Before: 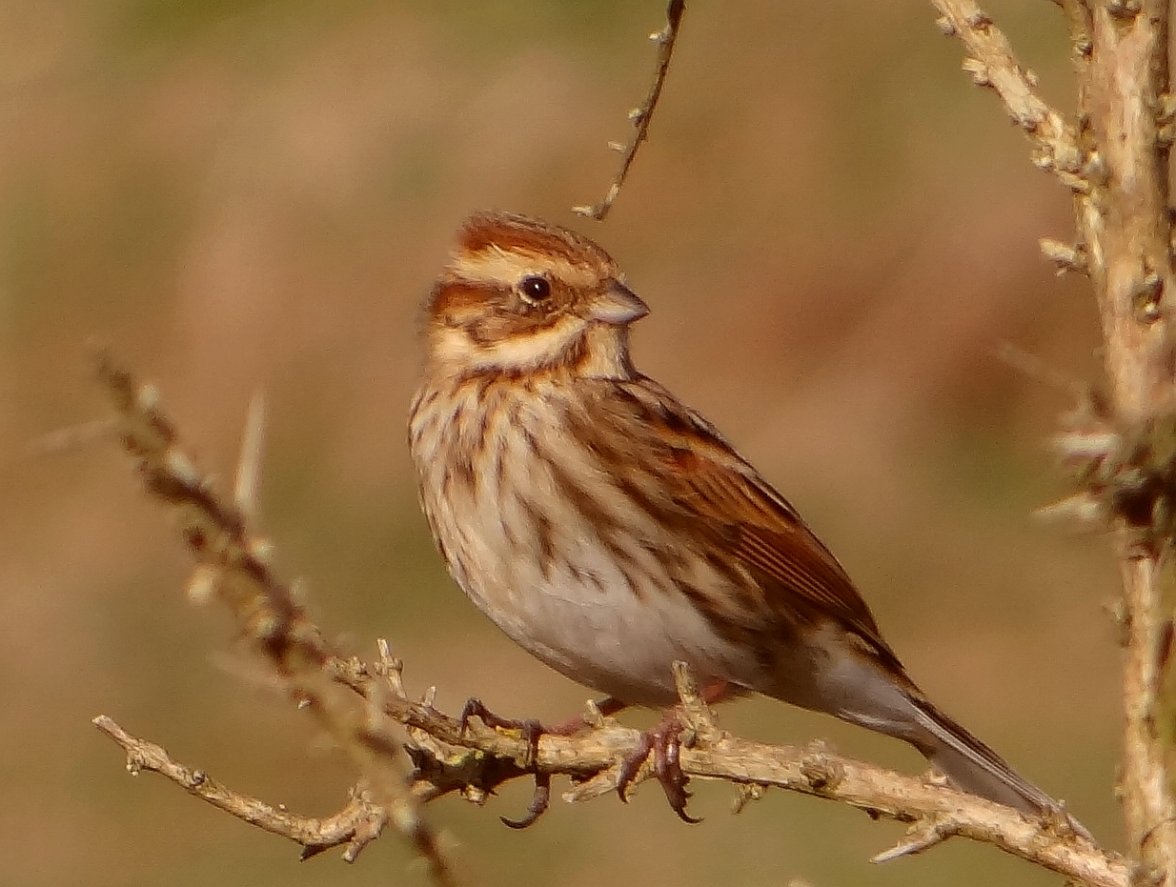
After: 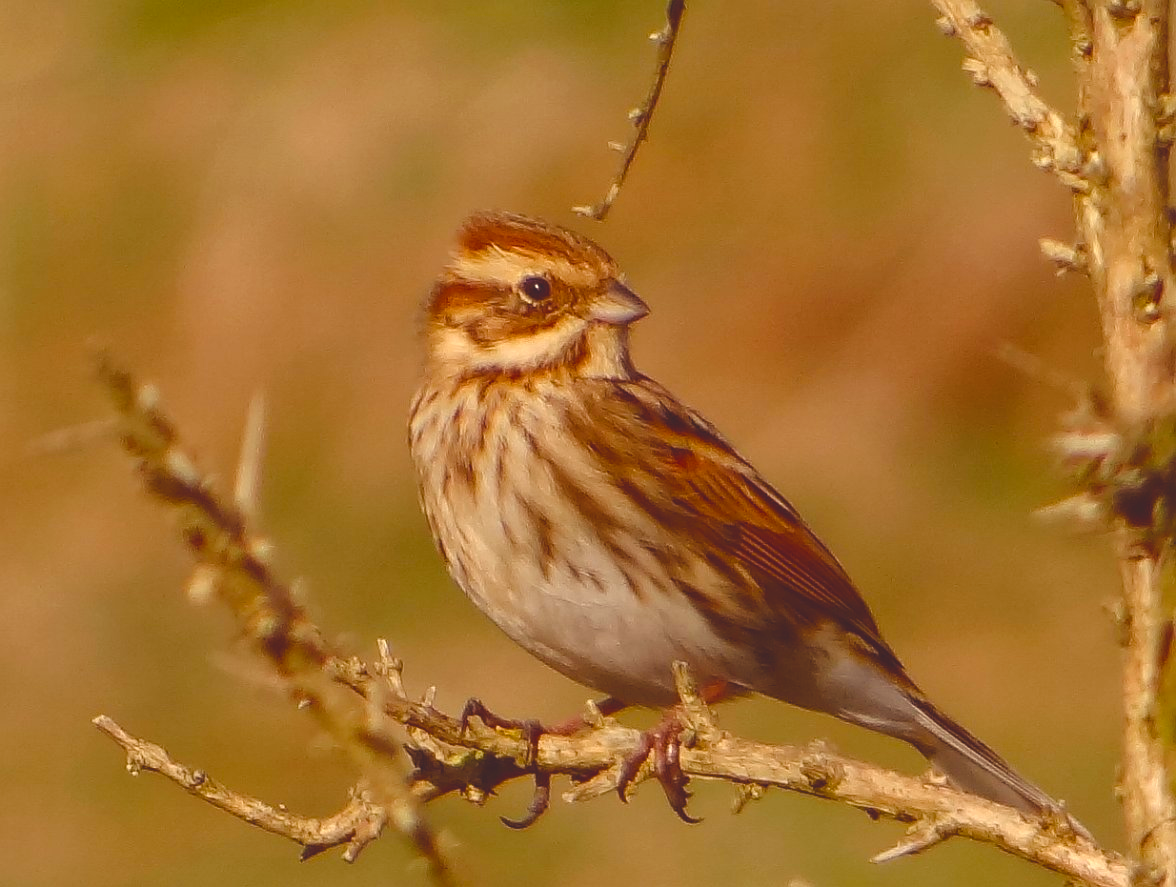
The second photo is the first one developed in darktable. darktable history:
color balance rgb: shadows lift › chroma 3%, shadows lift › hue 280.8°, power › hue 330°, highlights gain › chroma 3%, highlights gain › hue 75.6°, global offset › luminance 2%, perceptual saturation grading › global saturation 20%, perceptual saturation grading › highlights -25%, perceptual saturation grading › shadows 50%, global vibrance 20.33%
shadows and highlights: radius 171.16, shadows 27, white point adjustment 3.13, highlights -67.95, soften with gaussian
